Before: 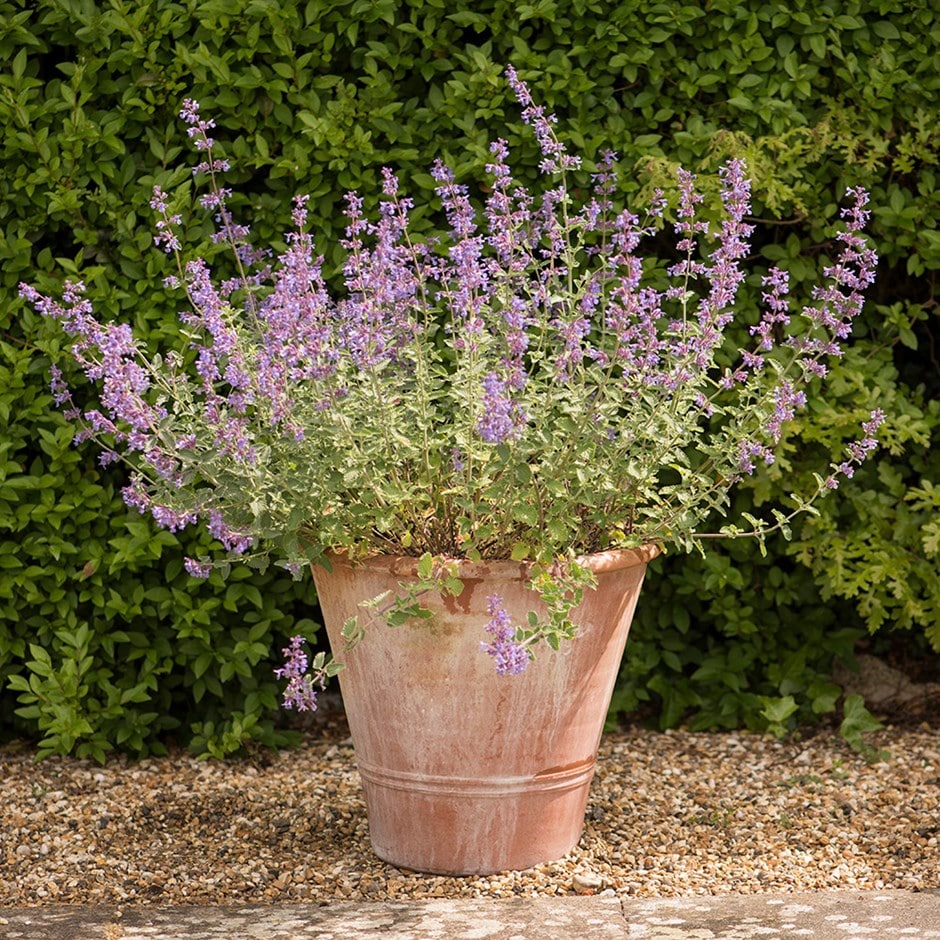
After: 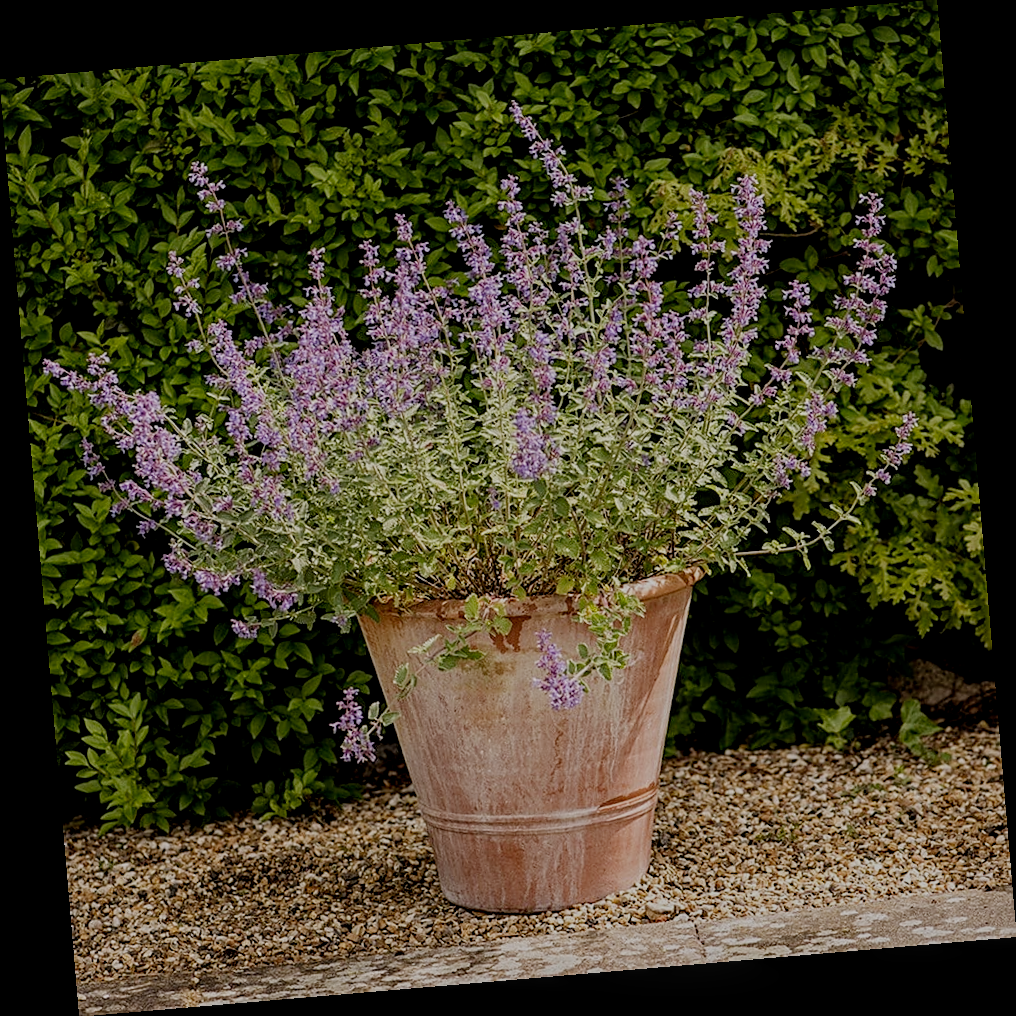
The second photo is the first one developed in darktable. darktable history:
rotate and perspective: rotation -4.86°, automatic cropping off
color balance: contrast fulcrum 17.78%
sharpen: on, module defaults
exposure: black level correction 0.004, exposure 0.014 EV, compensate highlight preservation false
bloom: size 9%, threshold 100%, strength 7%
filmic rgb: middle gray luminance 30%, black relative exposure -9 EV, white relative exposure 7 EV, threshold 6 EV, target black luminance 0%, hardness 2.94, latitude 2.04%, contrast 0.963, highlights saturation mix 5%, shadows ↔ highlights balance 12.16%, add noise in highlights 0, preserve chrominance no, color science v3 (2019), use custom middle-gray values true, iterations of high-quality reconstruction 0, contrast in highlights soft, enable highlight reconstruction true
local contrast: on, module defaults
